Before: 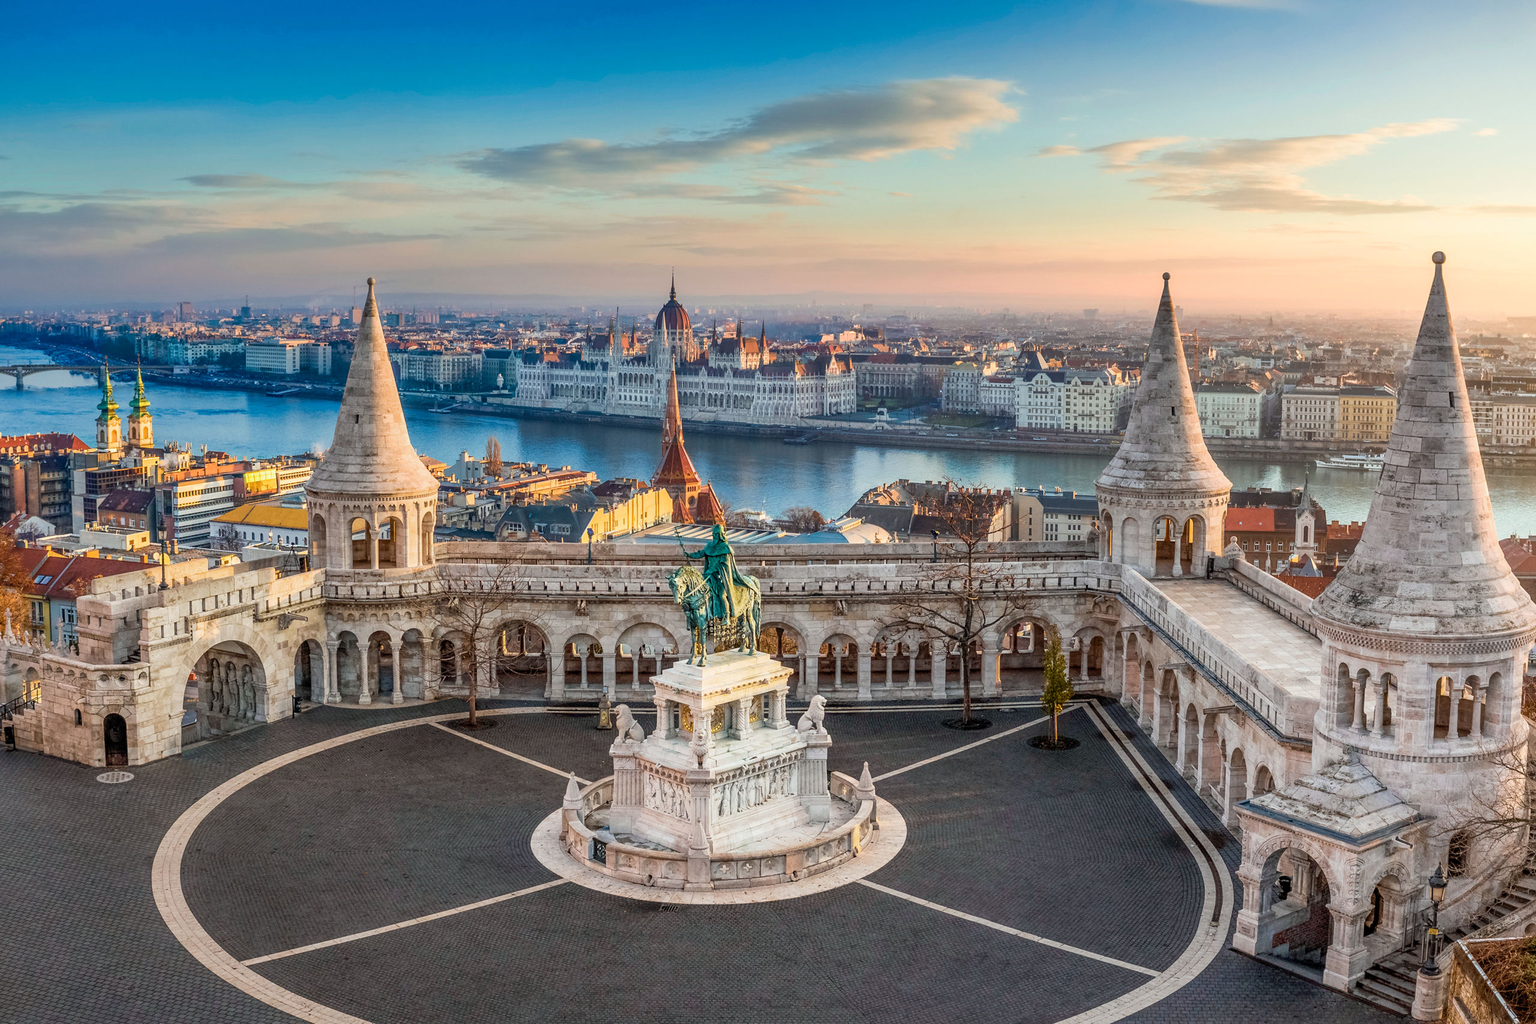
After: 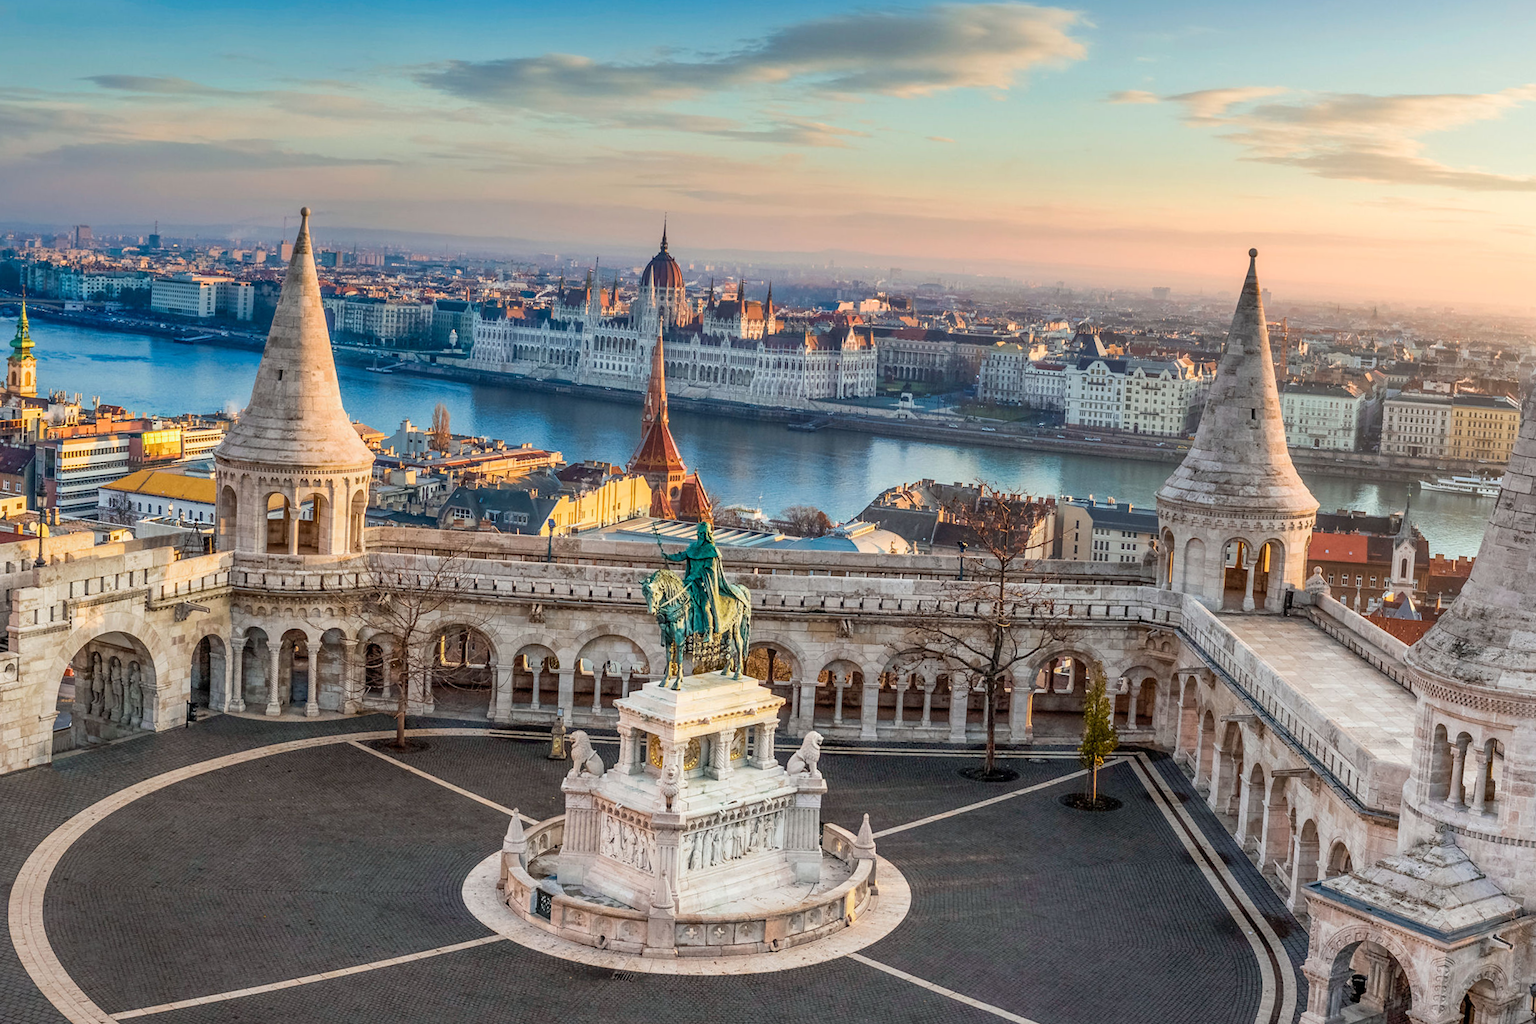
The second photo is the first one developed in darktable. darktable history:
crop and rotate: angle -2.85°, left 5.229%, top 5.208%, right 4.757%, bottom 4.738%
